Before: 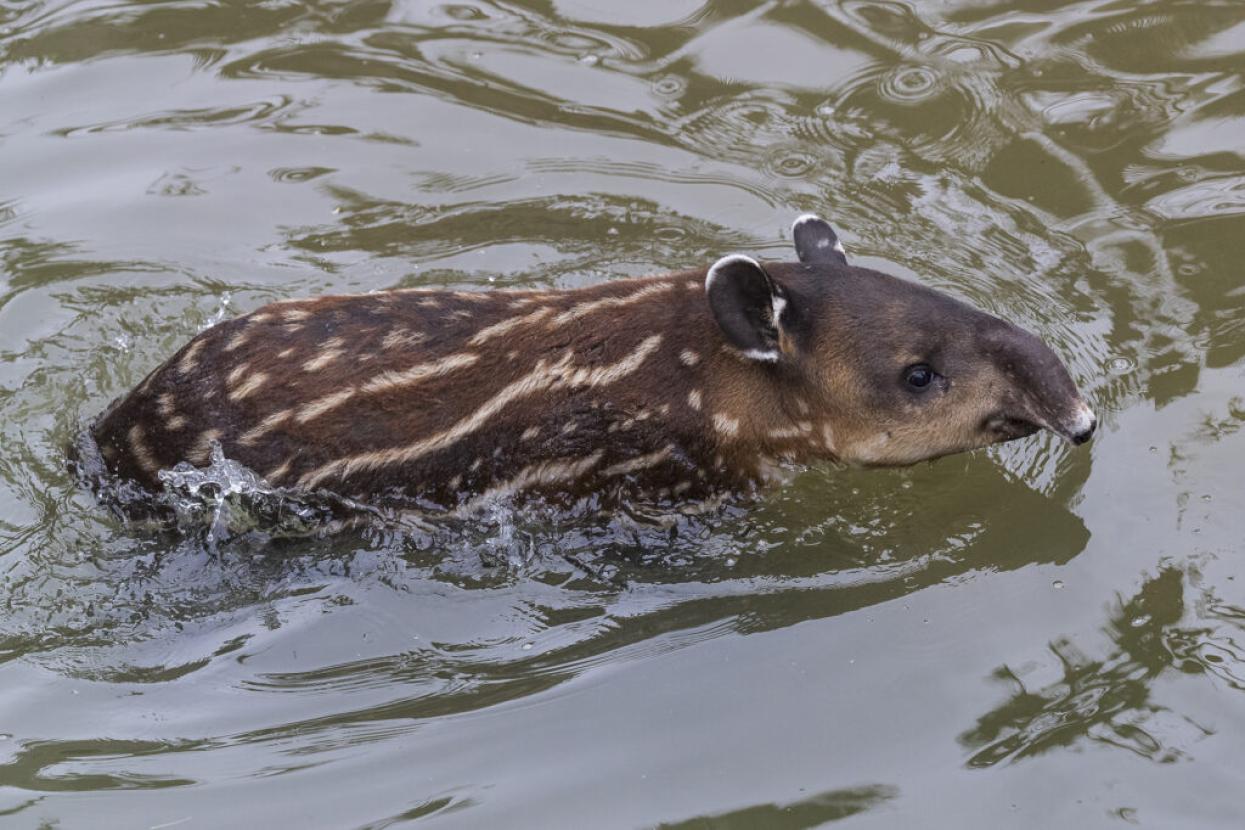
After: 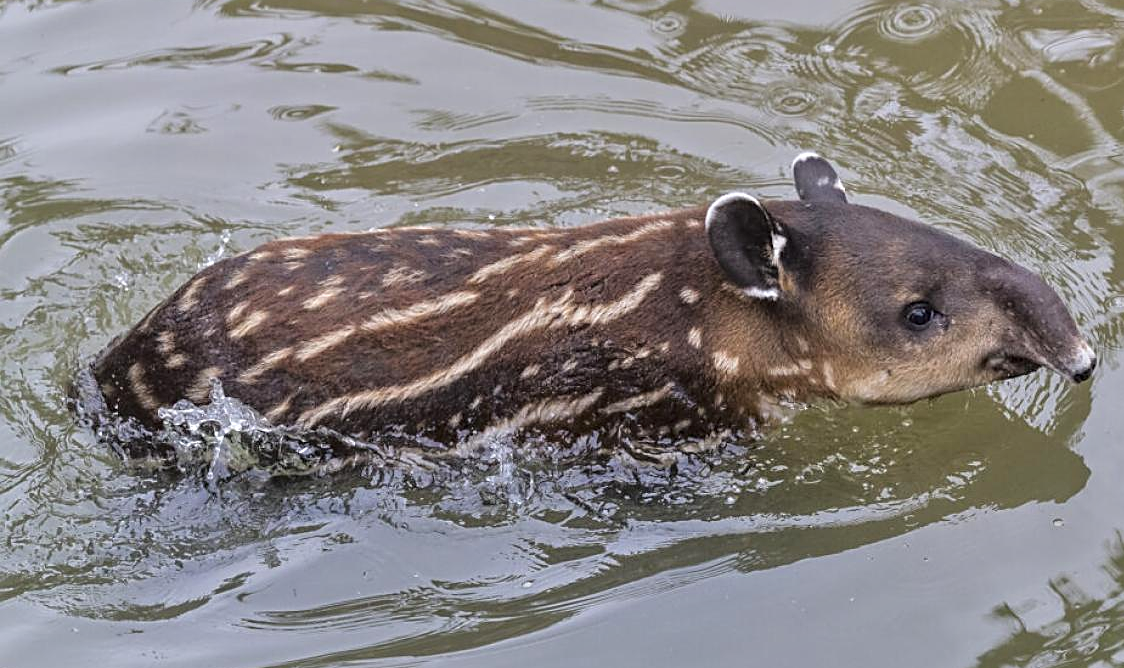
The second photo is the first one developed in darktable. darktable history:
tone equalizer: -8 EV 0.001 EV, -7 EV -0.004 EV, -6 EV 0.009 EV, -5 EV 0.032 EV, -4 EV 0.276 EV, -3 EV 0.644 EV, -2 EV 0.584 EV, -1 EV 0.187 EV, +0 EV 0.024 EV
exposure: compensate highlight preservation false
sharpen: on, module defaults
crop: top 7.49%, right 9.717%, bottom 11.943%
